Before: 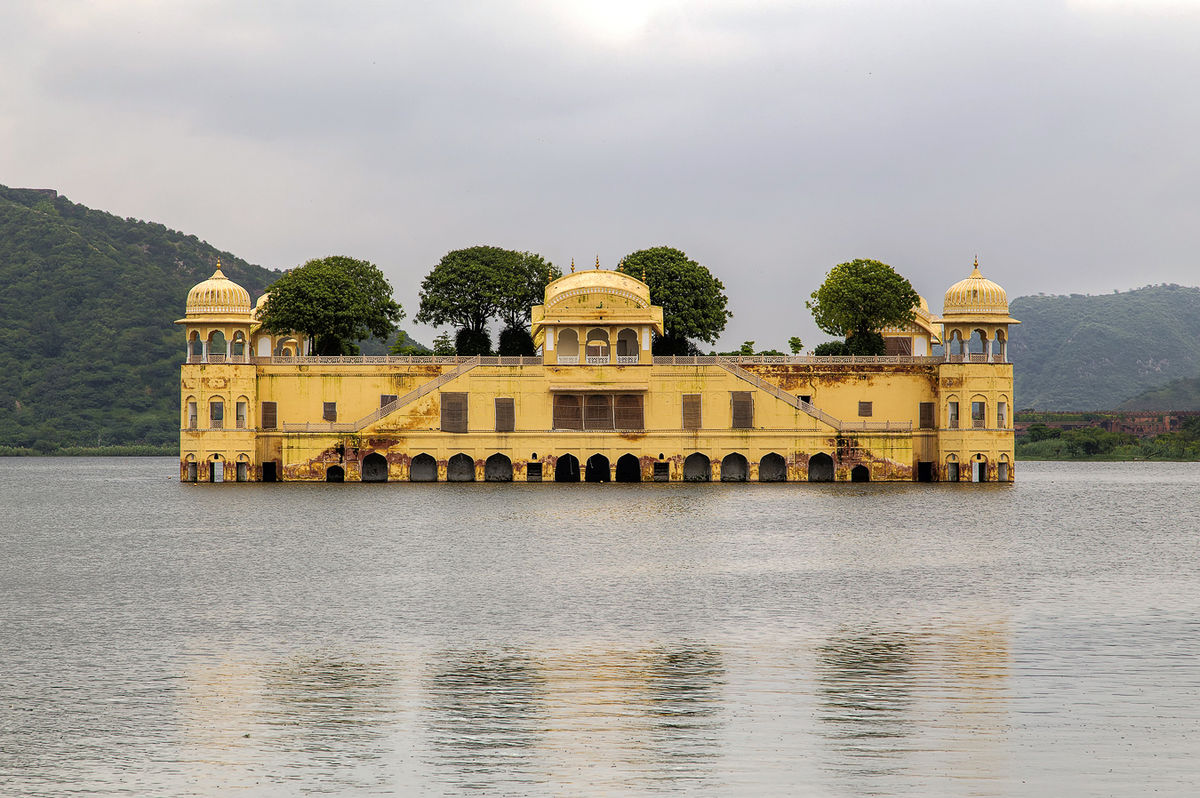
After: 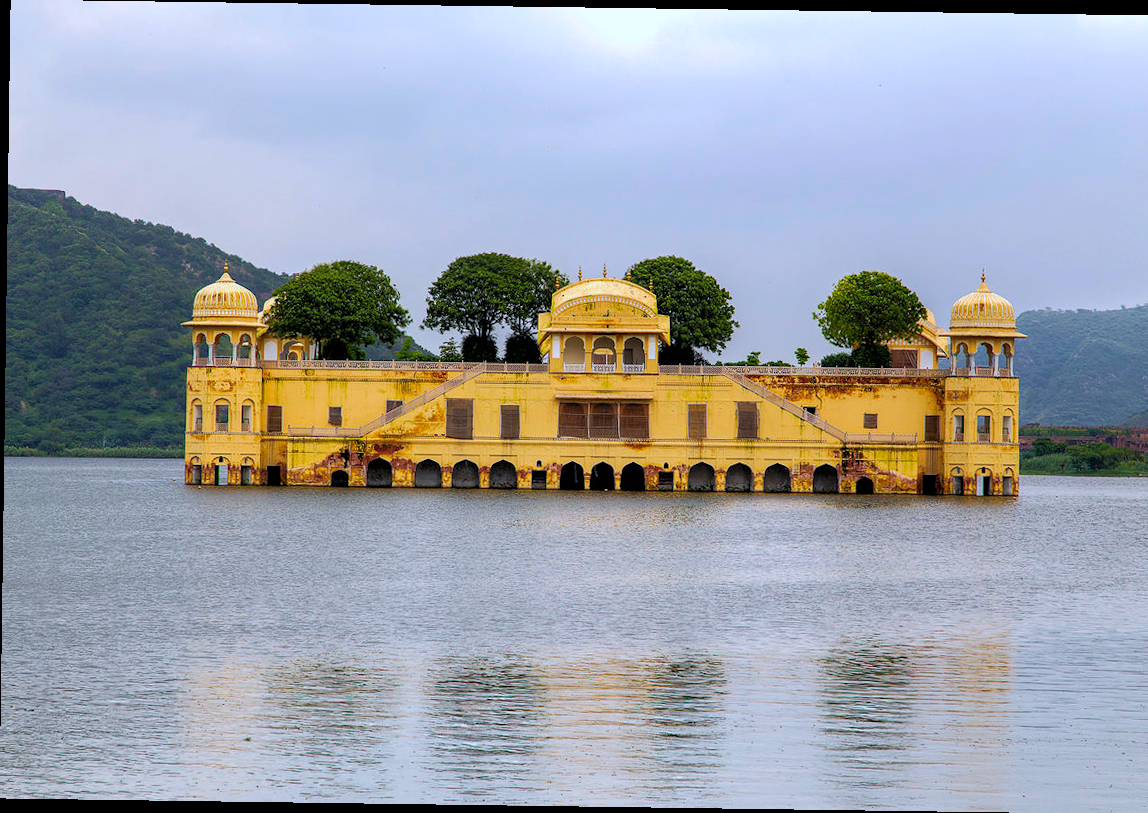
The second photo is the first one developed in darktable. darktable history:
crop and rotate: right 5.167%
rotate and perspective: rotation 0.8°, automatic cropping off
white balance: red 0.926, green 1.003, blue 1.133
color correction: highlights a* 3.22, highlights b* 1.93, saturation 1.19
